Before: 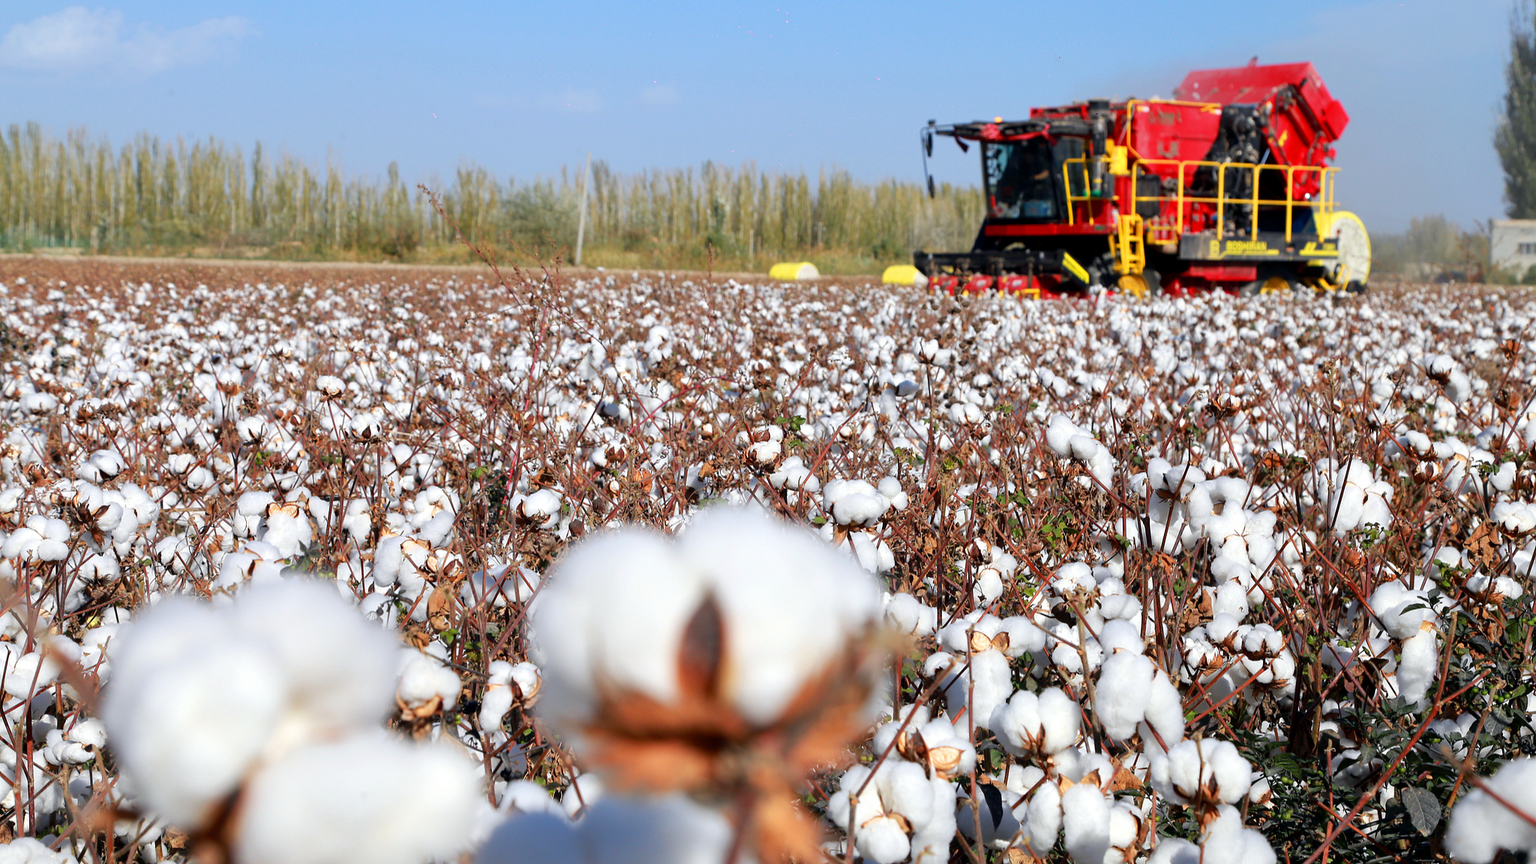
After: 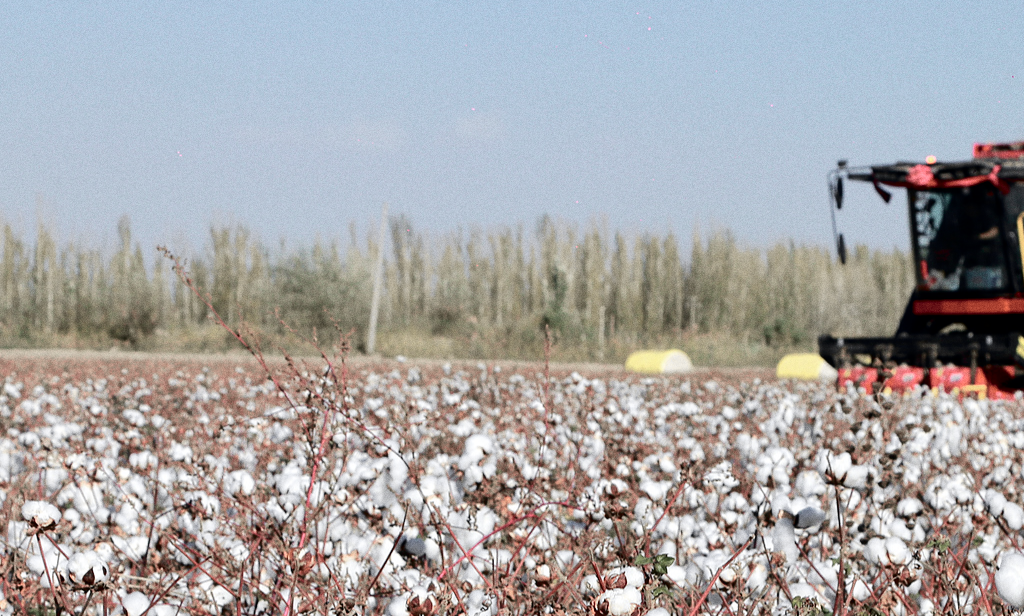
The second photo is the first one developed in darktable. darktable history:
color zones: curves: ch0 [(0, 0.559) (0.153, 0.551) (0.229, 0.5) (0.429, 0.5) (0.571, 0.5) (0.714, 0.5) (0.857, 0.5) (1, 0.559)]; ch1 [(0, 0.417) (0.112, 0.336) (0.213, 0.26) (0.429, 0.34) (0.571, 0.35) (0.683, 0.331) (0.857, 0.344) (1, 0.417)]
tone curve: curves: ch0 [(0.003, 0) (0.066, 0.031) (0.163, 0.112) (0.264, 0.238) (0.395, 0.408) (0.517, 0.56) (0.684, 0.734) (0.791, 0.814) (1, 1)]; ch1 [(0, 0) (0.164, 0.115) (0.337, 0.332) (0.39, 0.398) (0.464, 0.461) (0.501, 0.5) (0.507, 0.5) (0.534, 0.532) (0.577, 0.59) (0.652, 0.681) (0.733, 0.749) (0.811, 0.796) (1, 1)]; ch2 [(0, 0) (0.337, 0.382) (0.464, 0.476) (0.501, 0.5) (0.527, 0.54) (0.551, 0.565) (0.6, 0.59) (0.687, 0.675) (1, 1)], color space Lab, independent channels, preserve colors none
grain: on, module defaults
crop: left 19.556%, right 30.401%, bottom 46.458%
